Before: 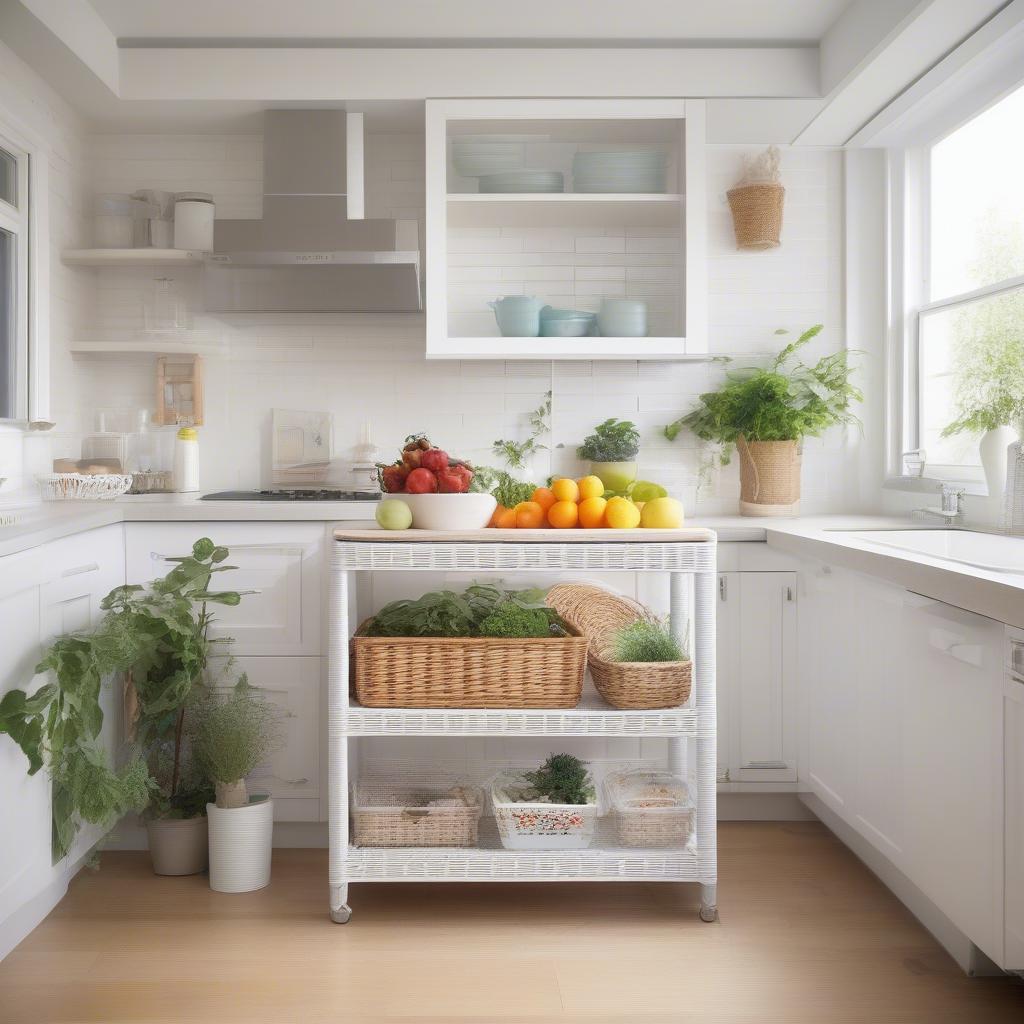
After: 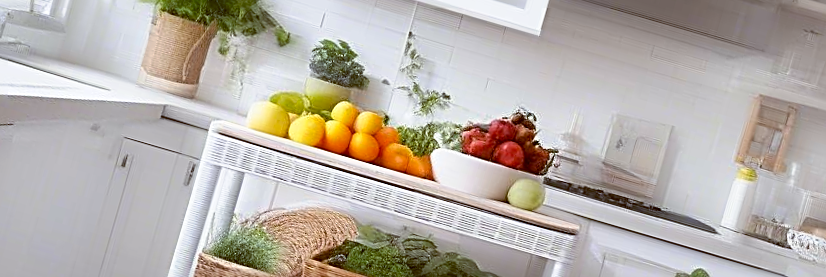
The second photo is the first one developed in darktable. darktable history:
crop and rotate: angle 16.12°, top 30.835%, bottom 35.653%
color balance: lift [1, 1.015, 1.004, 0.985], gamma [1, 0.958, 0.971, 1.042], gain [1, 0.956, 0.977, 1.044]
tone curve: curves: ch0 [(0, 0) (0.003, 0.004) (0.011, 0.008) (0.025, 0.012) (0.044, 0.02) (0.069, 0.028) (0.1, 0.034) (0.136, 0.059) (0.177, 0.1) (0.224, 0.151) (0.277, 0.203) (0.335, 0.266) (0.399, 0.344) (0.468, 0.414) (0.543, 0.507) (0.623, 0.602) (0.709, 0.704) (0.801, 0.804) (0.898, 0.927) (1, 1)], preserve colors none
sharpen: radius 2.817, amount 0.715
